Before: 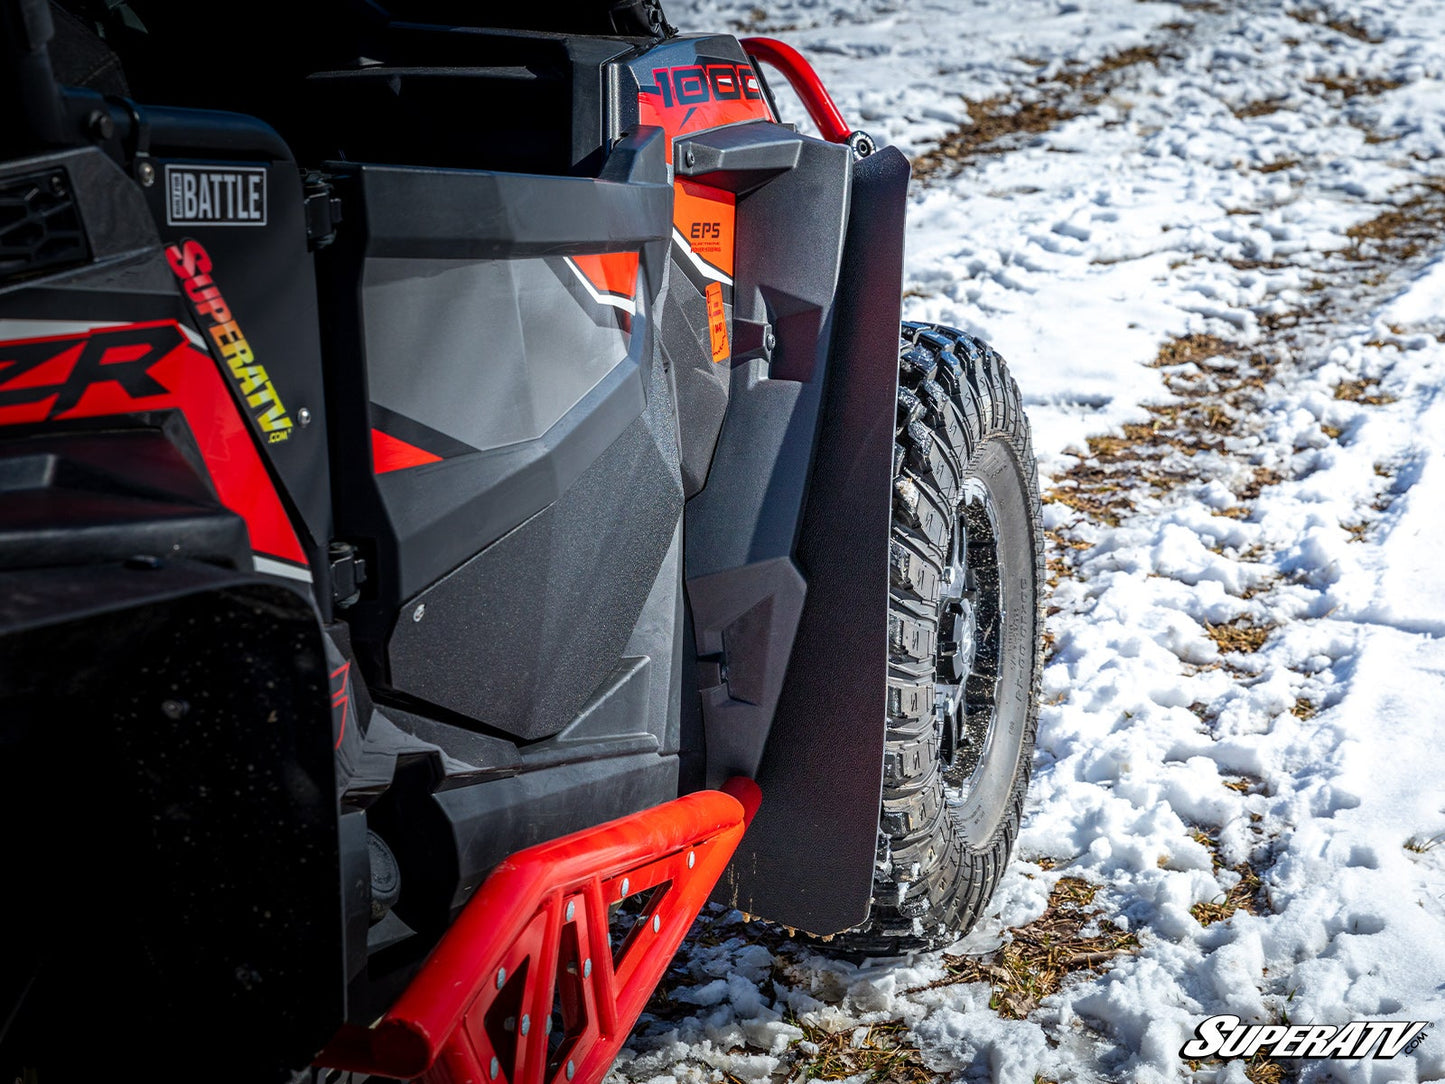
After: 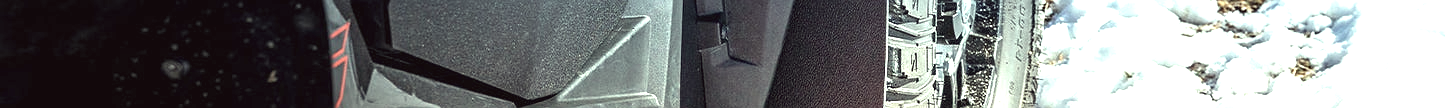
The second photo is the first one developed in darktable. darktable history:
graduated density: density 2.02 EV, hardness 44%, rotation 0.374°, offset 8.21, hue 208.8°, saturation 97%
sharpen: radius 1
white balance: red 1.08, blue 0.791
crop and rotate: top 59.084%, bottom 30.916%
exposure: black level correction 0, exposure 1.7 EV, compensate exposure bias true, compensate highlight preservation false
color correction: highlights a* -0.95, highlights b* 4.5, shadows a* 3.55
contrast brightness saturation: contrast -0.05, saturation -0.41
